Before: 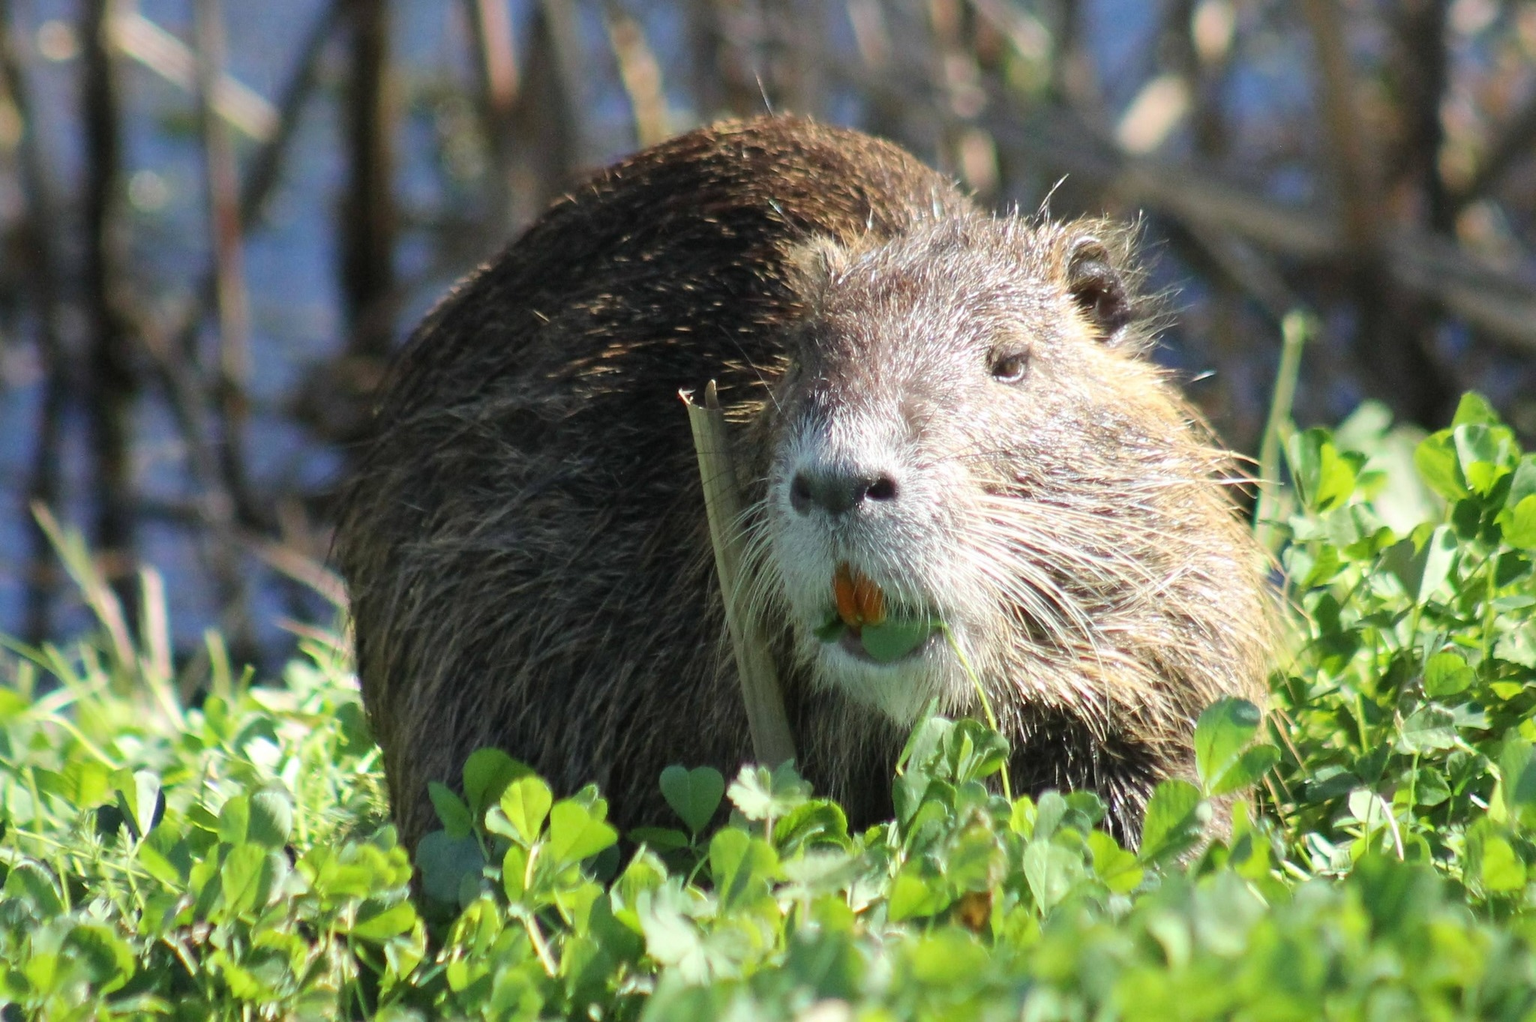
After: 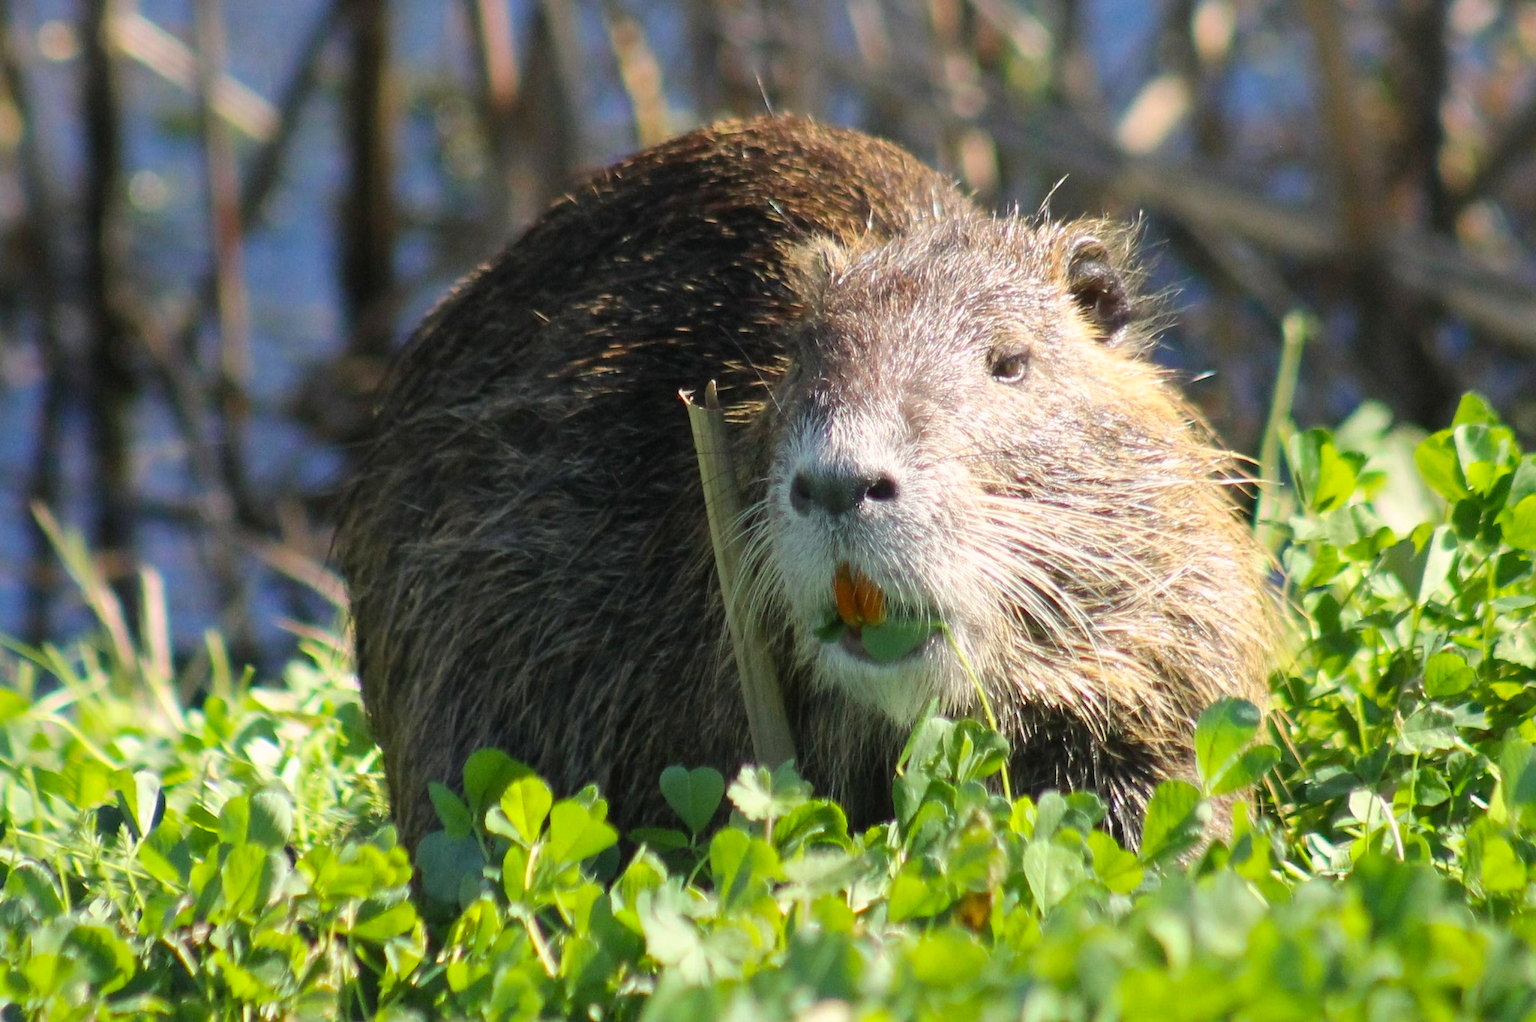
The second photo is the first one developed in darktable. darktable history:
color balance rgb: highlights gain › chroma 1.341%, highlights gain › hue 56.5°, perceptual saturation grading › global saturation 16.724%
